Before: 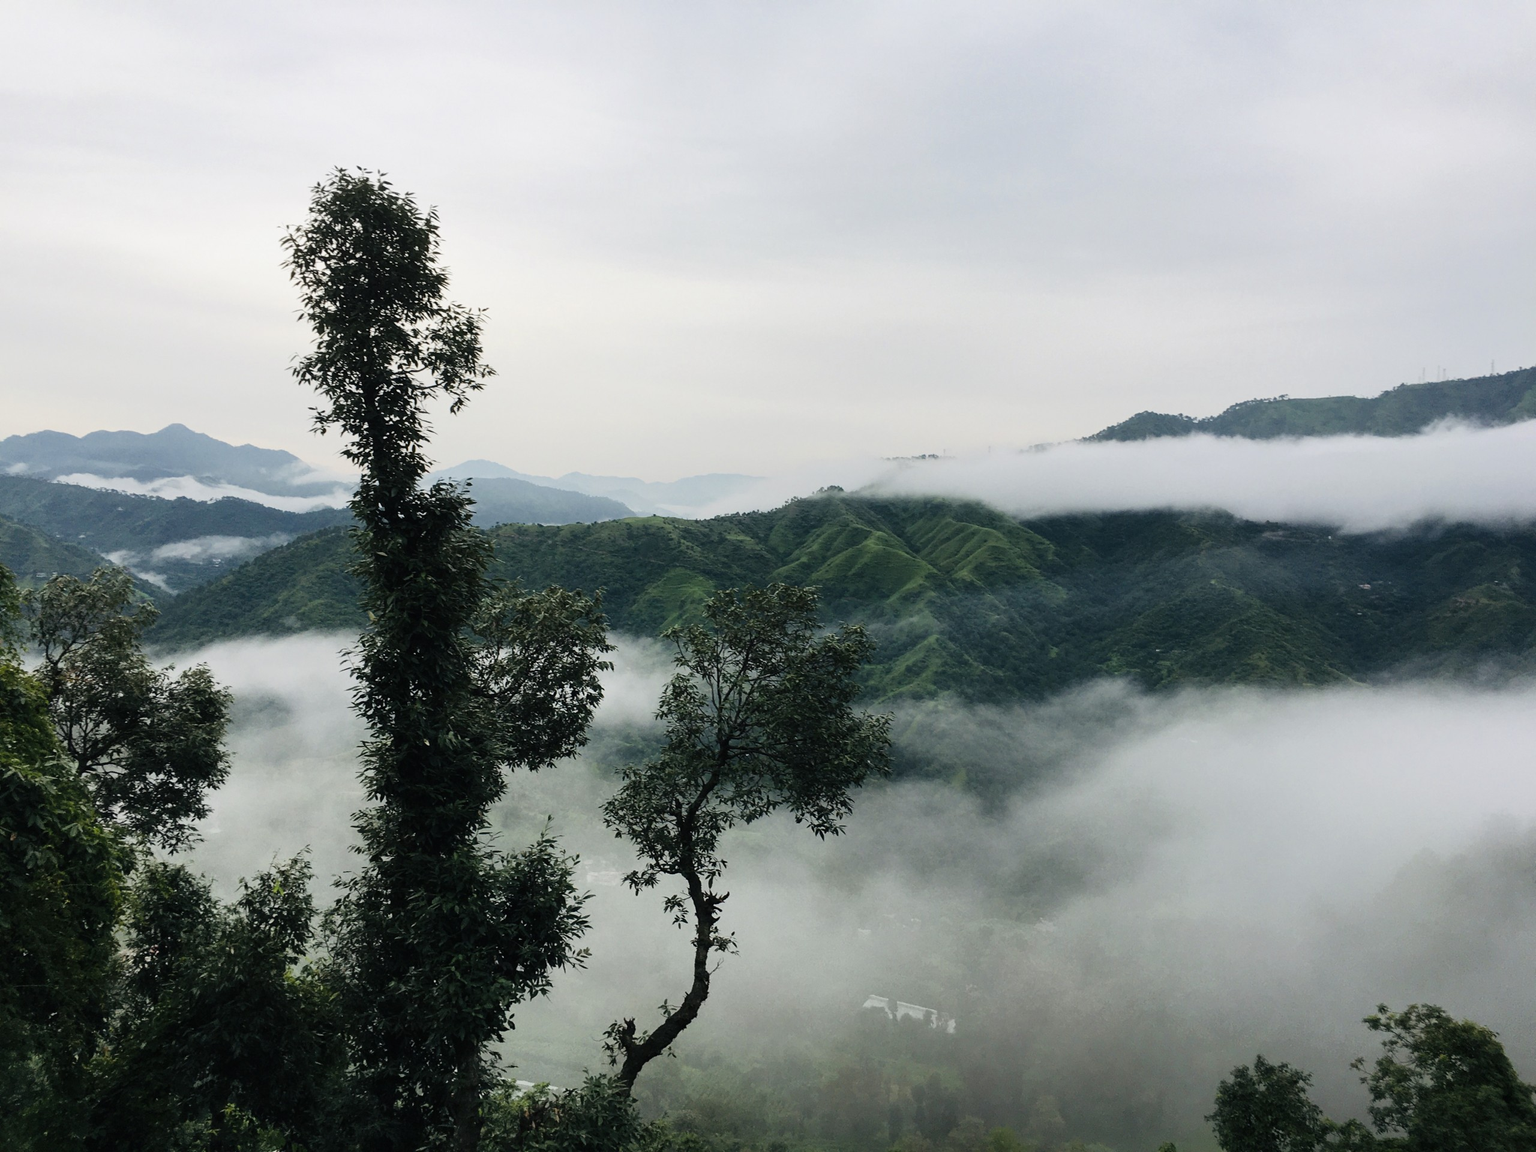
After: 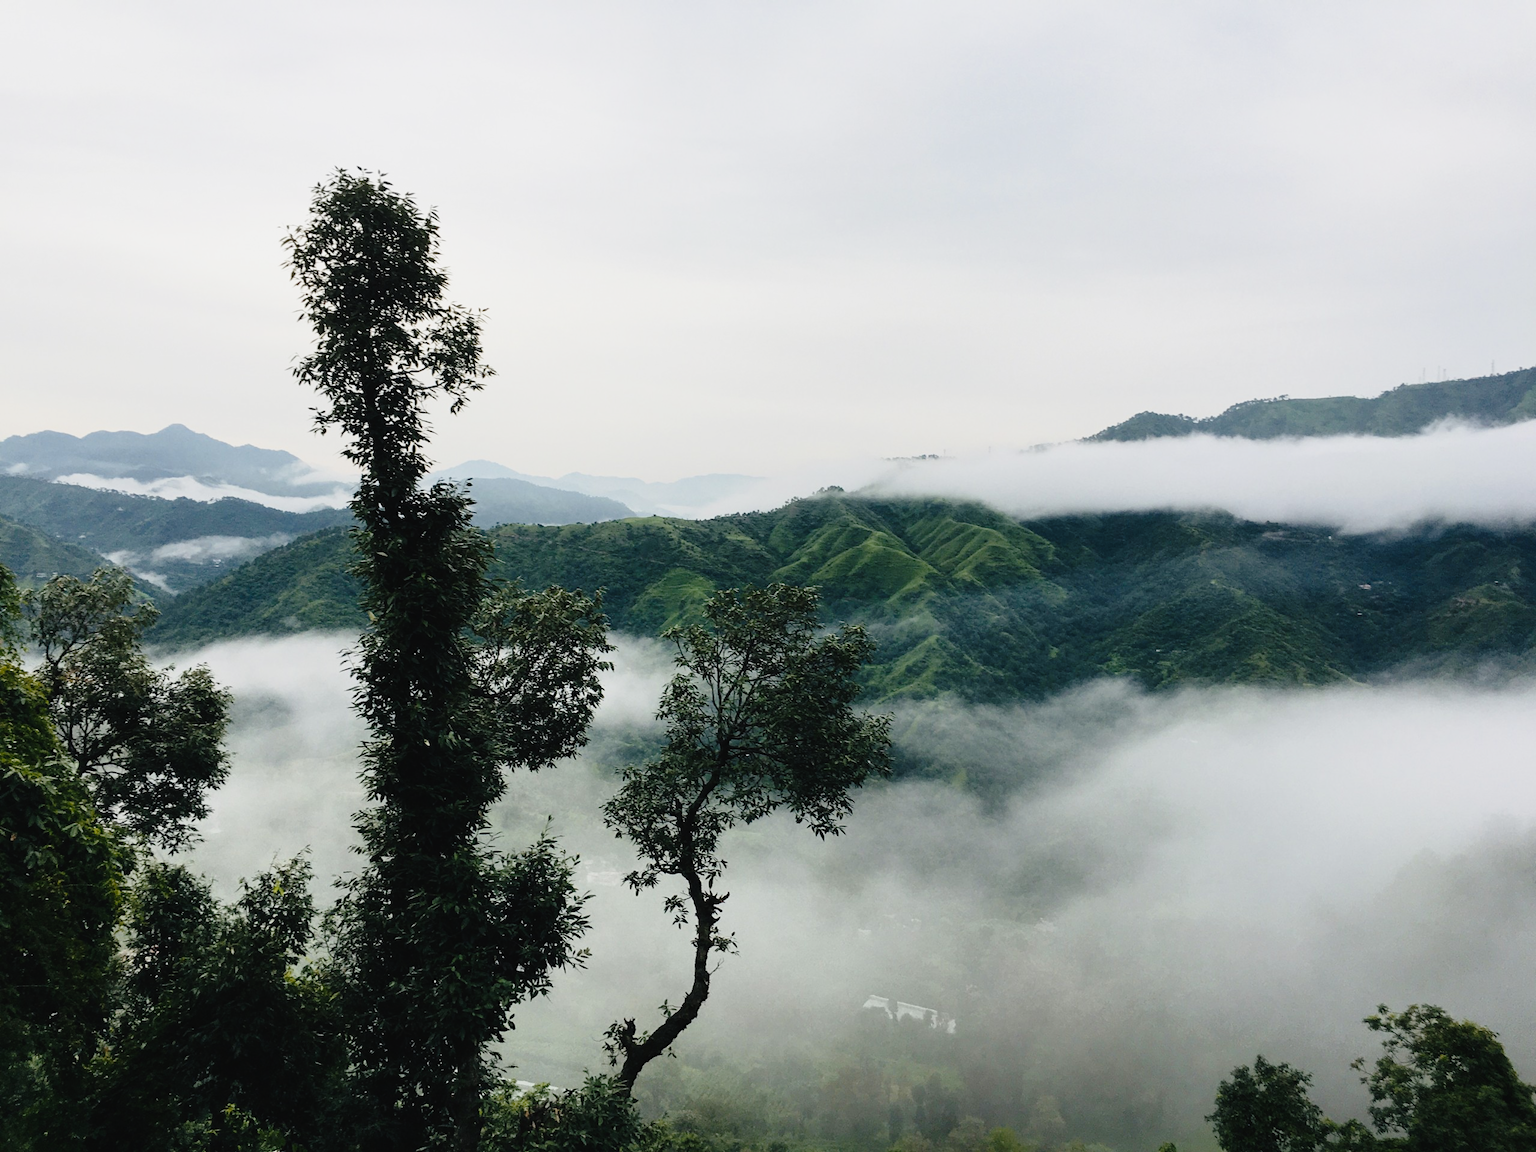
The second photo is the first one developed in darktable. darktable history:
tone curve: curves: ch0 [(0, 0.021) (0.049, 0.044) (0.152, 0.14) (0.328, 0.377) (0.473, 0.543) (0.641, 0.705) (0.85, 0.894) (1, 0.969)]; ch1 [(0, 0) (0.302, 0.331) (0.427, 0.433) (0.472, 0.47) (0.502, 0.503) (0.527, 0.521) (0.564, 0.58) (0.614, 0.626) (0.677, 0.701) (0.859, 0.885) (1, 1)]; ch2 [(0, 0) (0.33, 0.301) (0.447, 0.44) (0.487, 0.496) (0.502, 0.516) (0.535, 0.563) (0.565, 0.593) (0.618, 0.628) (1, 1)], preserve colors none
color zones: curves: ch1 [(0.239, 0.552) (0.75, 0.5)]; ch2 [(0.25, 0.462) (0.749, 0.457)]
